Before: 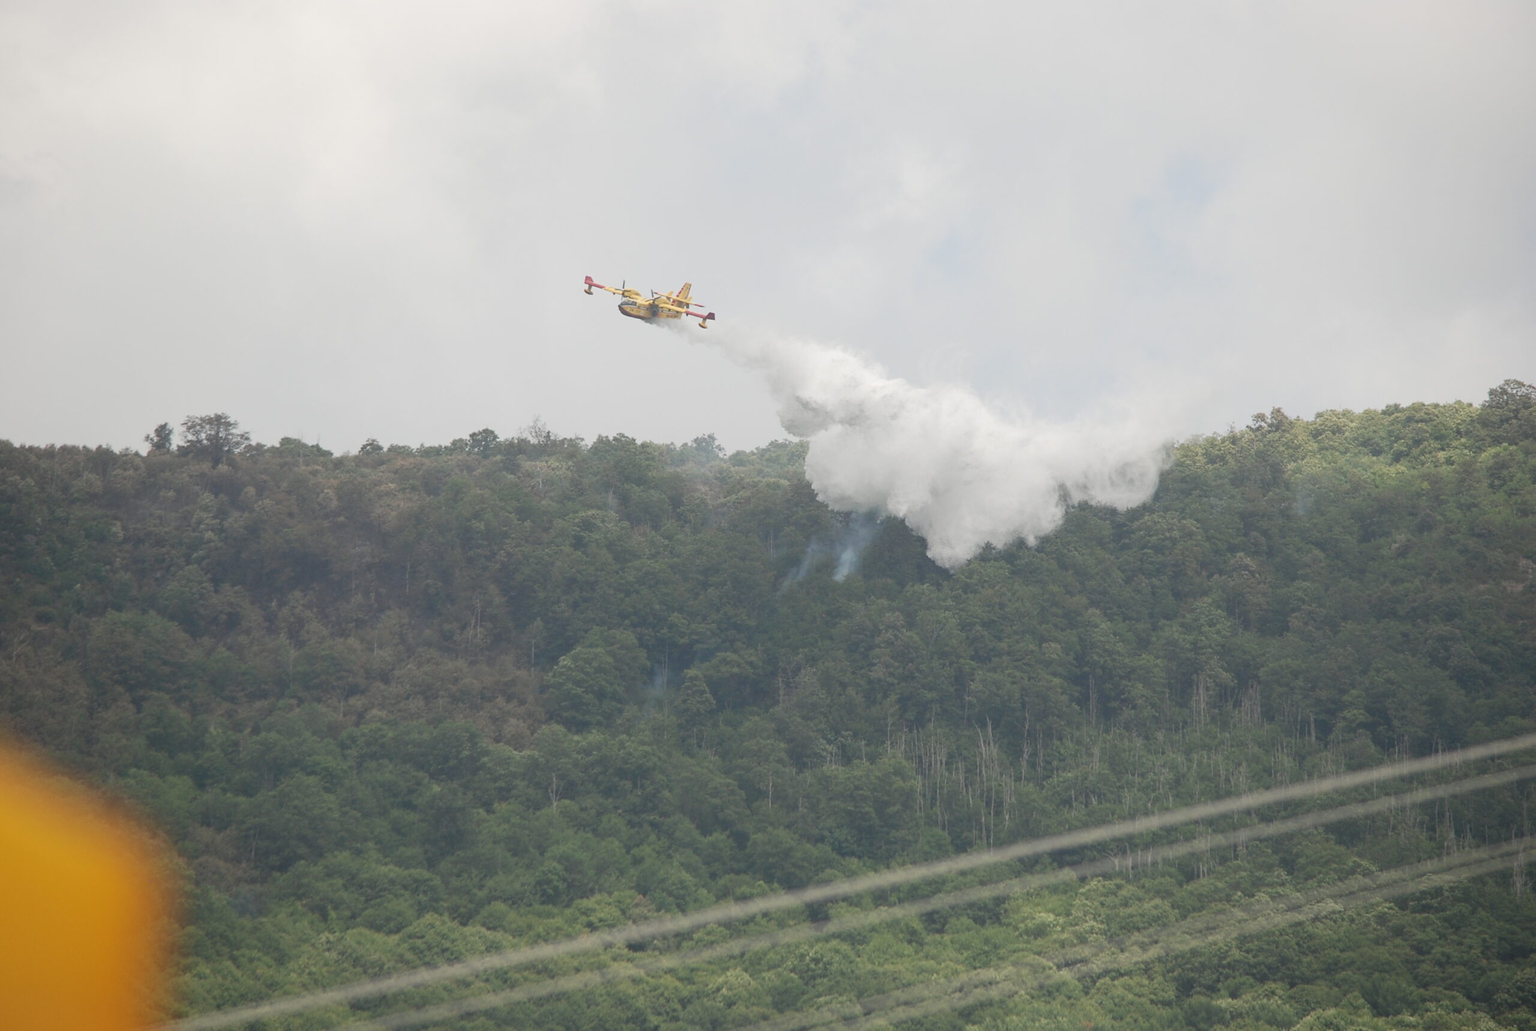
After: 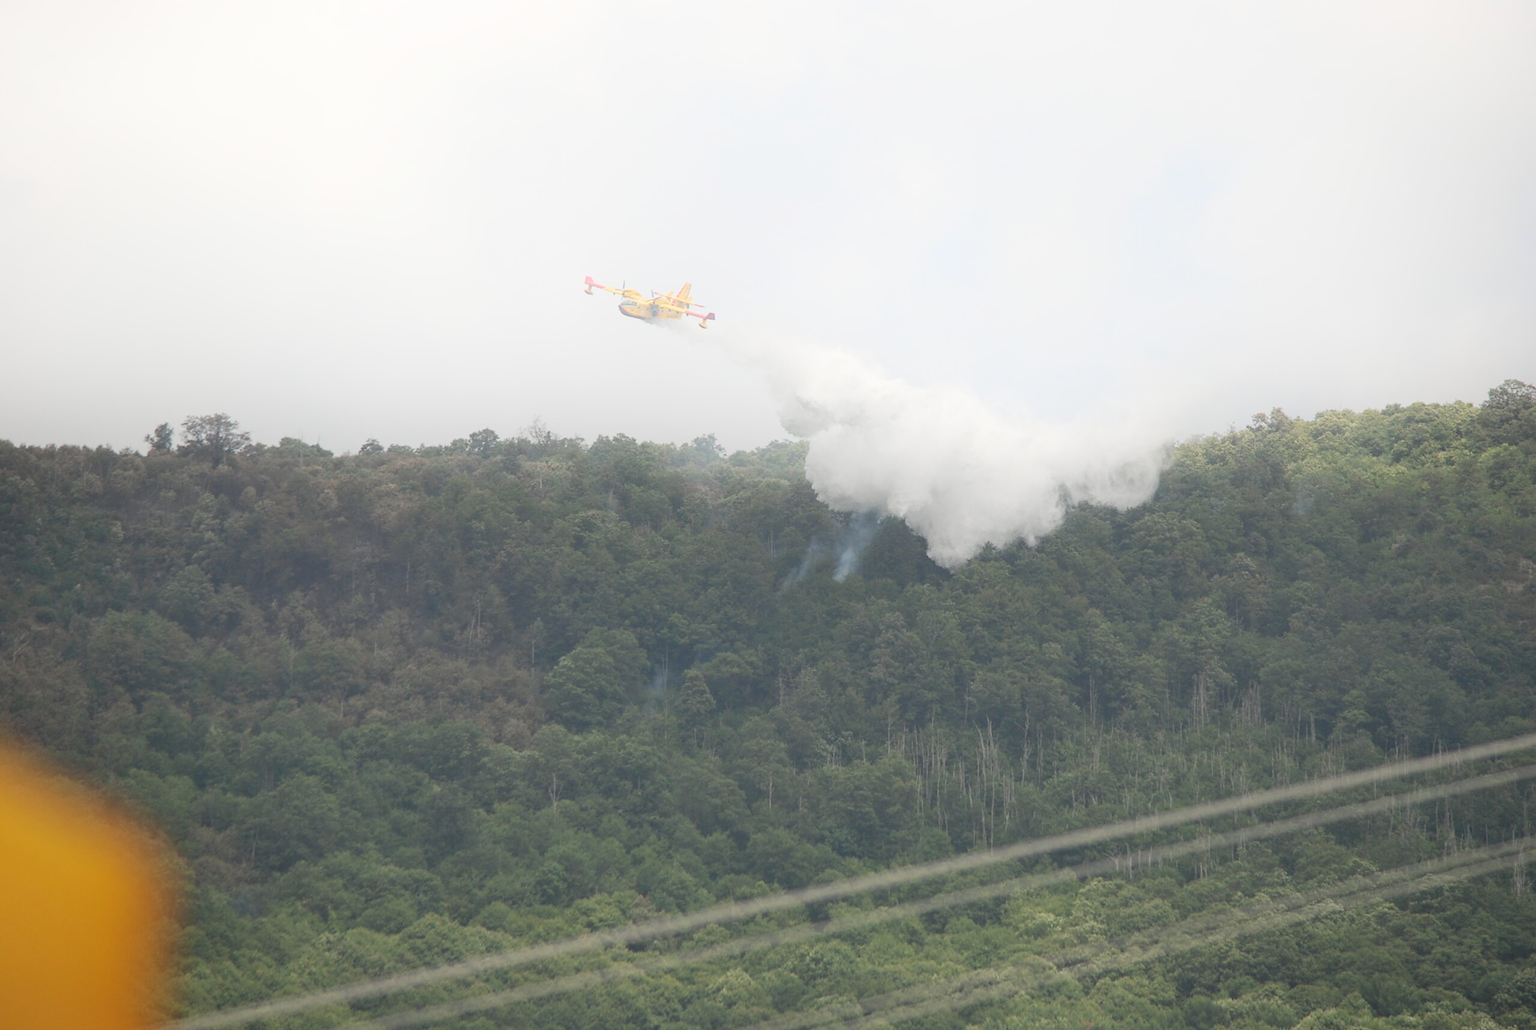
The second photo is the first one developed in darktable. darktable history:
shadows and highlights: highlights 69.03, soften with gaussian
